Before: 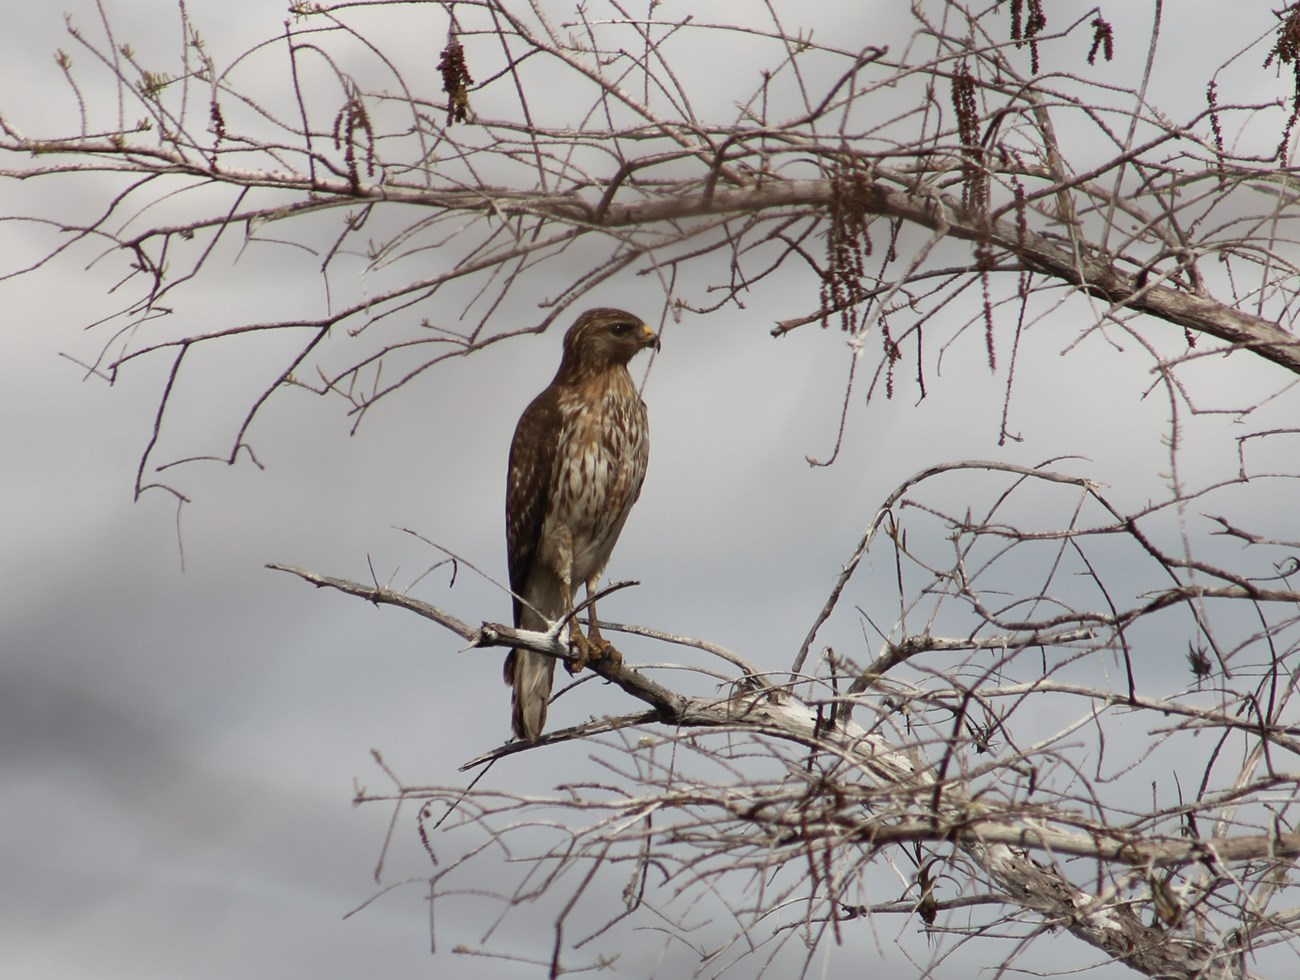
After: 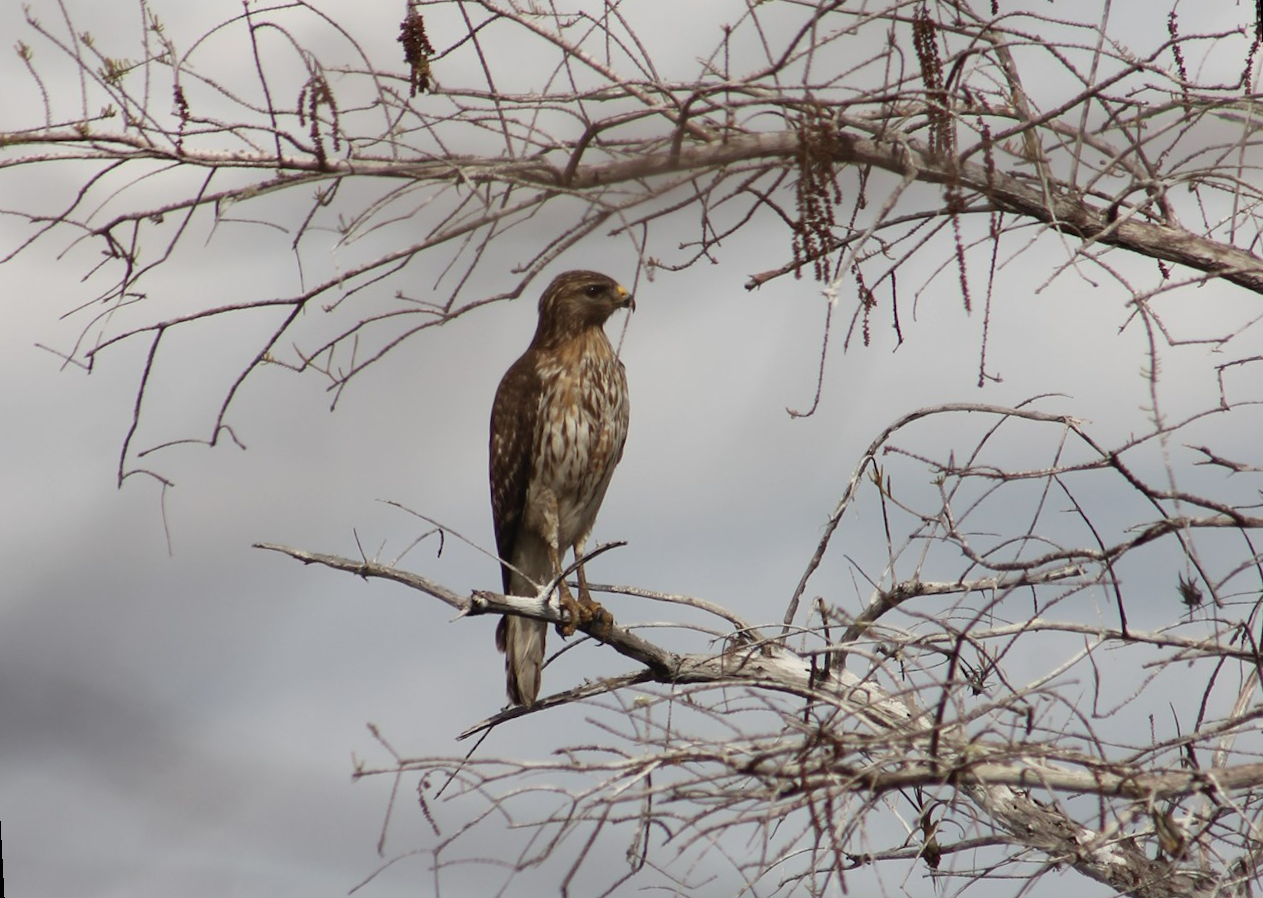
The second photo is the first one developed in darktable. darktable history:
local contrast: mode bilateral grid, contrast 100, coarseness 100, detail 91%, midtone range 0.2
rotate and perspective: rotation -3°, crop left 0.031, crop right 0.968, crop top 0.07, crop bottom 0.93
